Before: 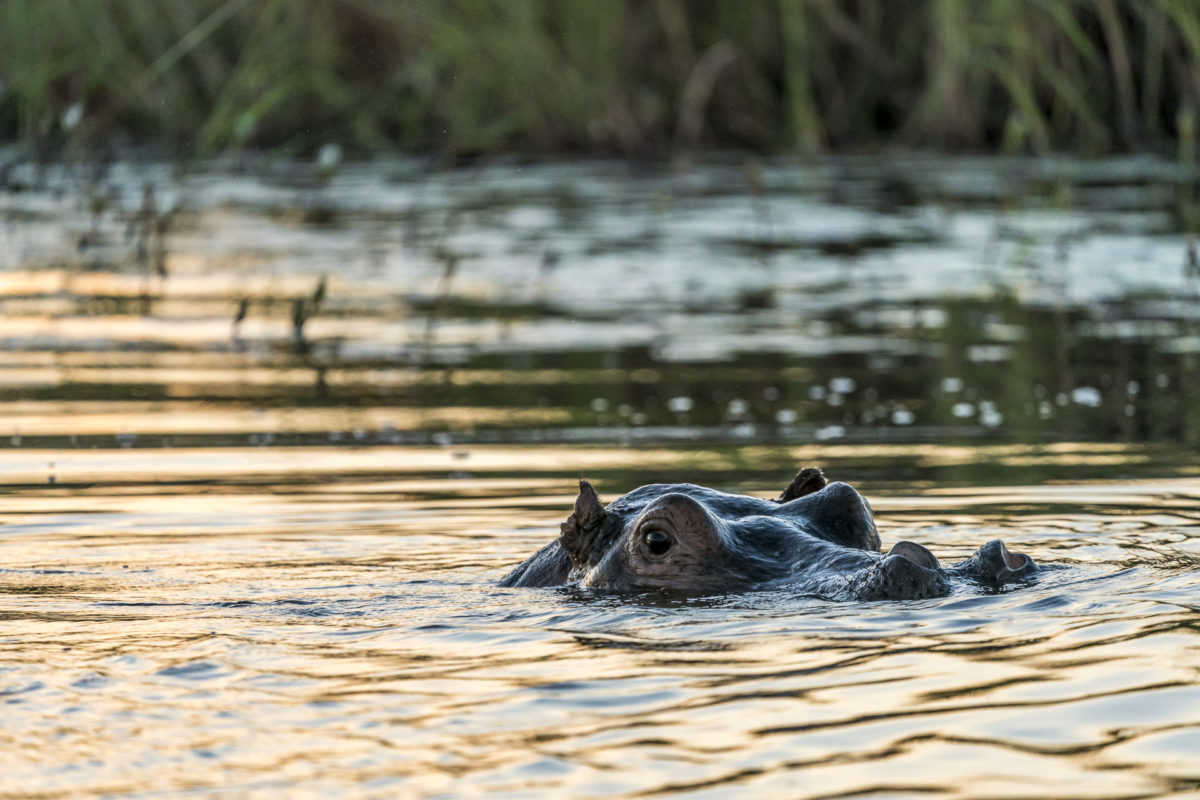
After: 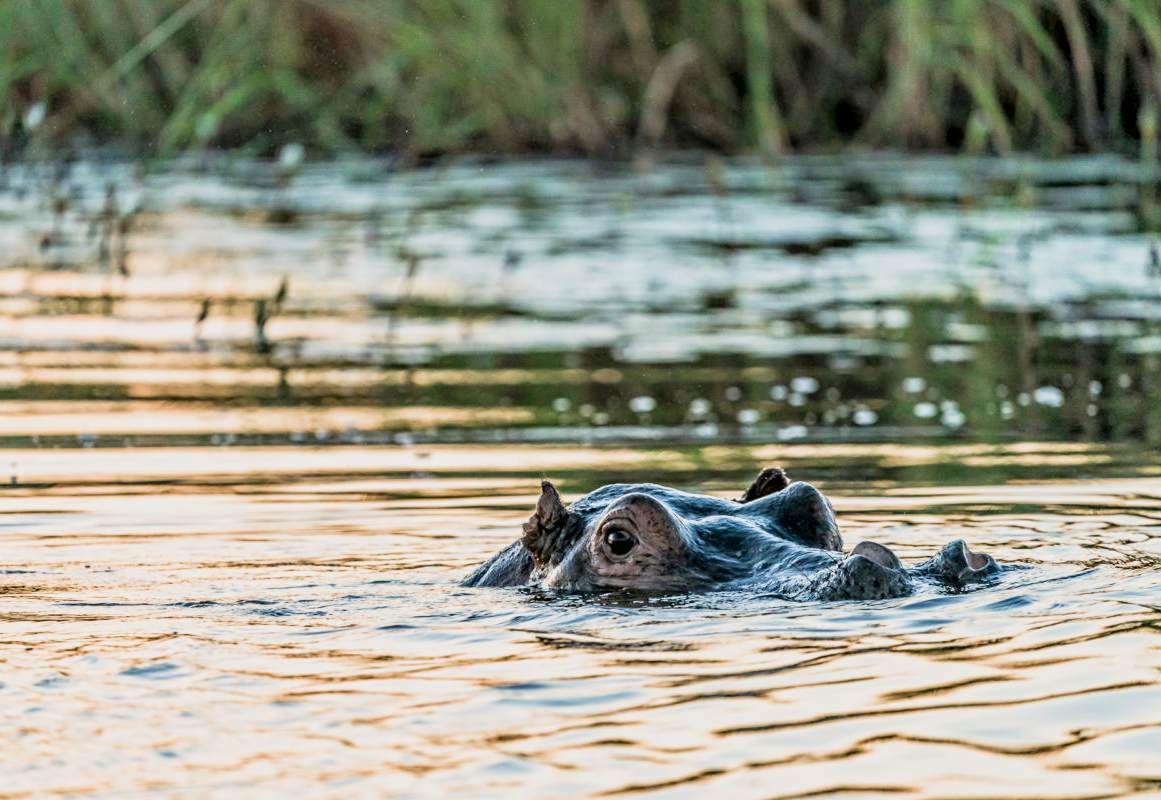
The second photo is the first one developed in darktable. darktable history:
filmic rgb: black relative exposure -13.07 EV, white relative exposure 4 EV, target white luminance 85.1%, hardness 6.31, latitude 41.69%, contrast 0.856, shadows ↔ highlights balance 8.32%, color science v4 (2020)
exposure: black level correction -0.001, exposure 0.902 EV, compensate highlight preservation false
crop and rotate: left 3.196%
contrast equalizer: y [[0.5, 0.501, 0.525, 0.597, 0.58, 0.514], [0.5 ×6], [0.5 ×6], [0 ×6], [0 ×6]]
shadows and highlights: shadows 12.62, white point adjustment 1.31, highlights -0.654, soften with gaussian
